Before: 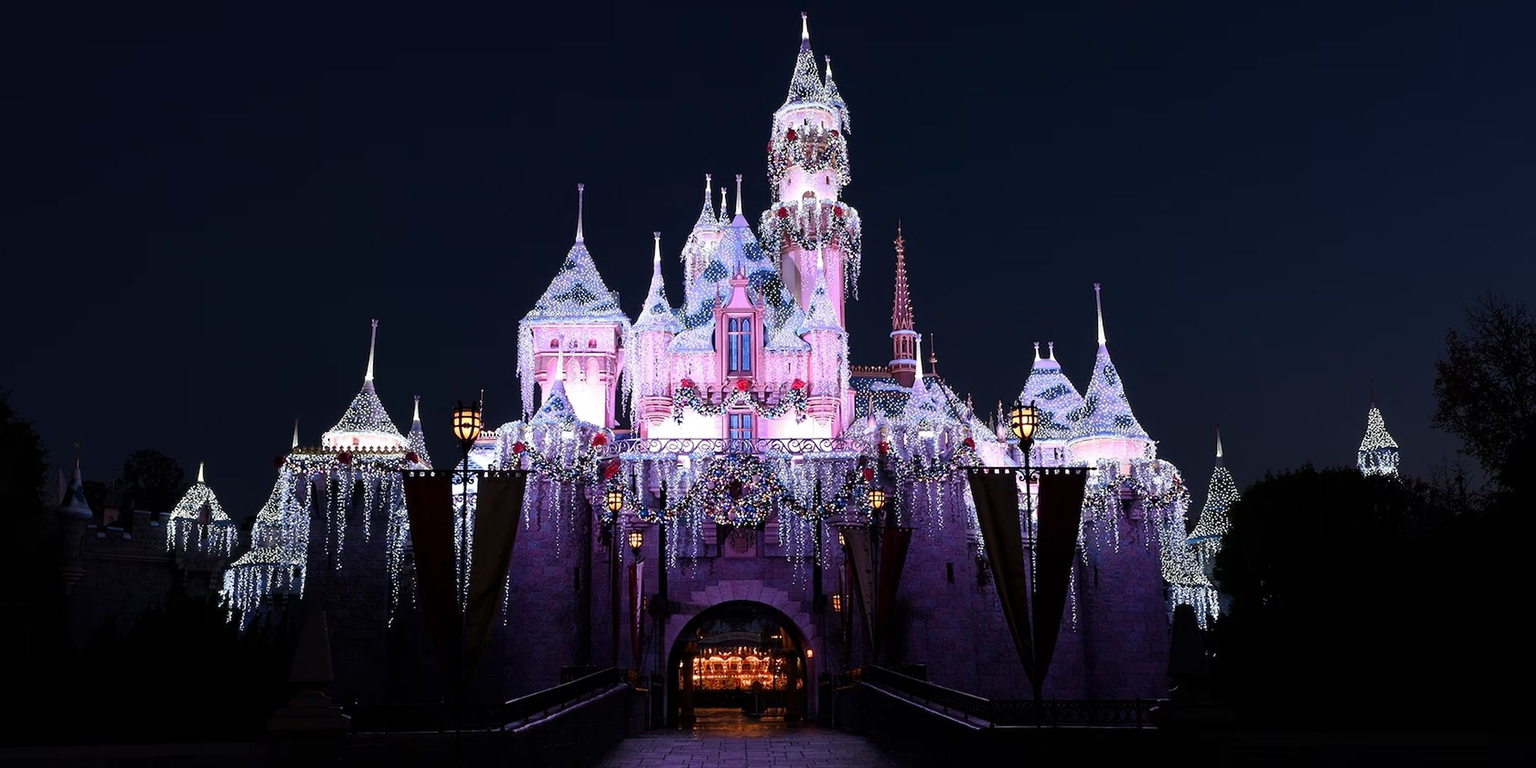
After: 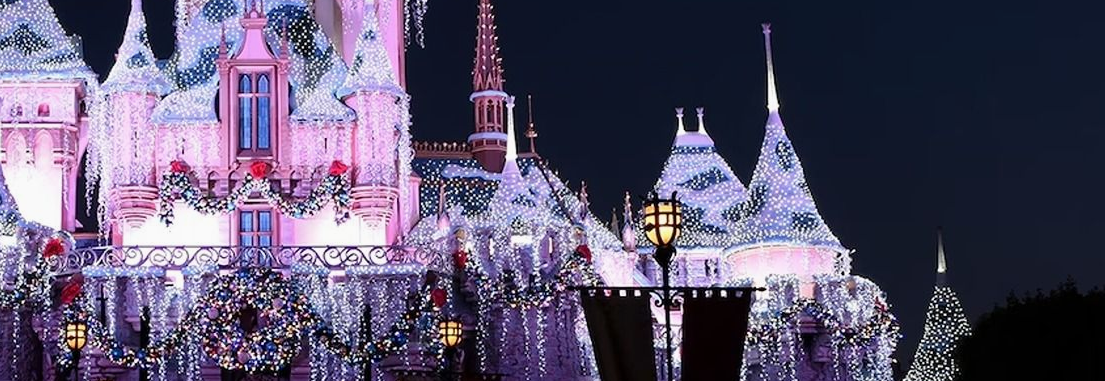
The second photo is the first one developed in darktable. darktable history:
crop: left 36.607%, top 34.735%, right 13.146%, bottom 30.611%
exposure: exposure -0.064 EV, compensate highlight preservation false
